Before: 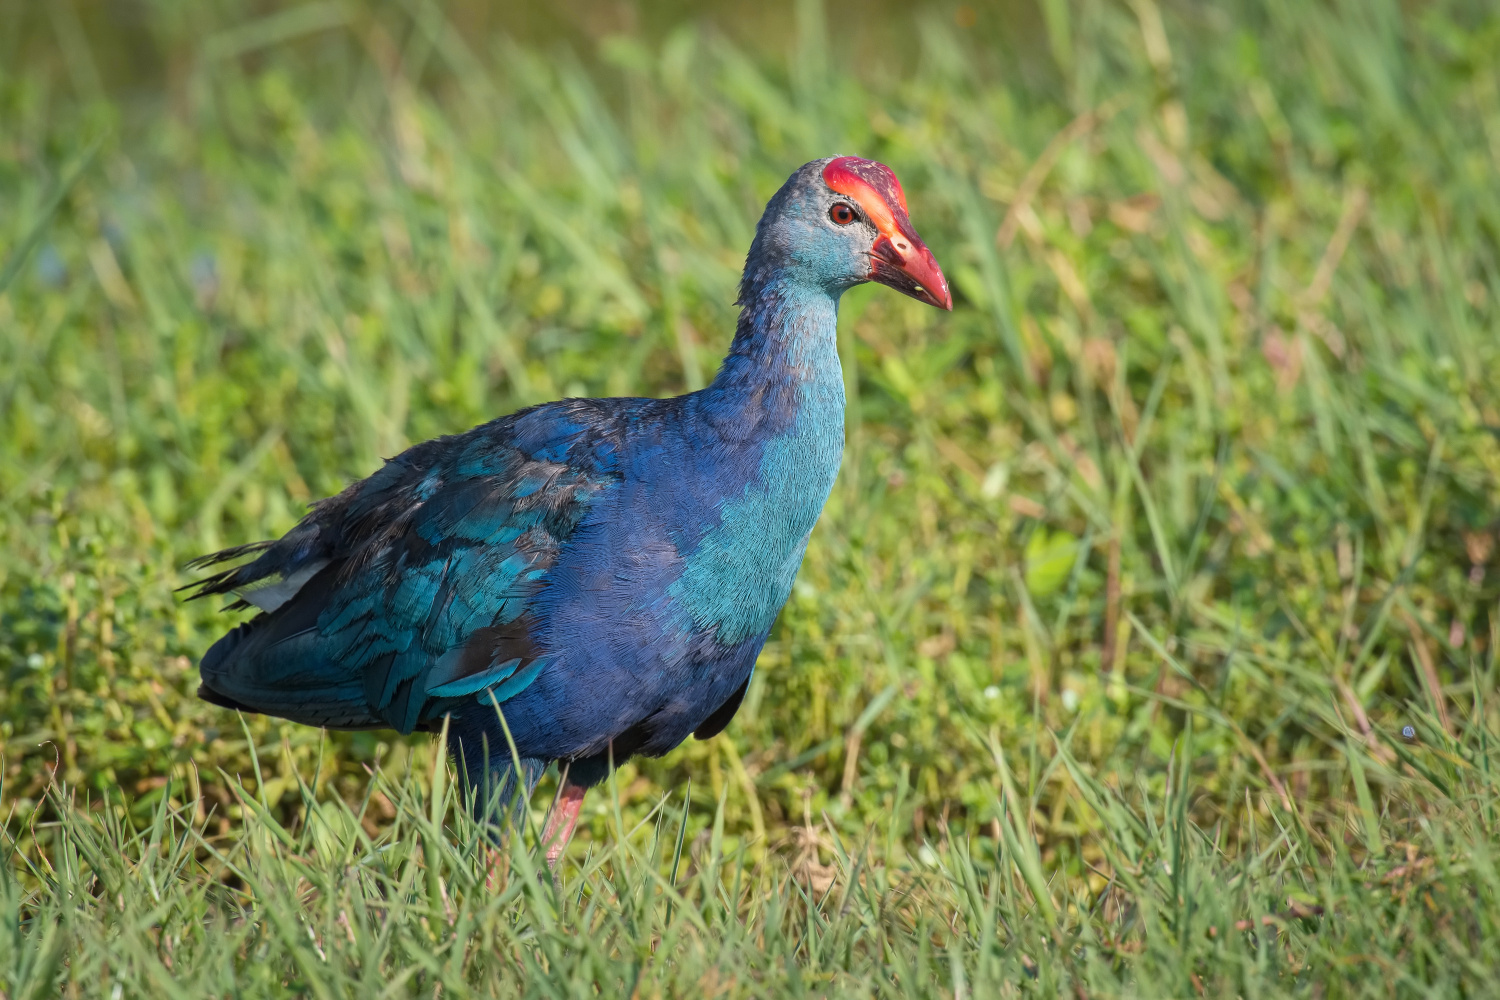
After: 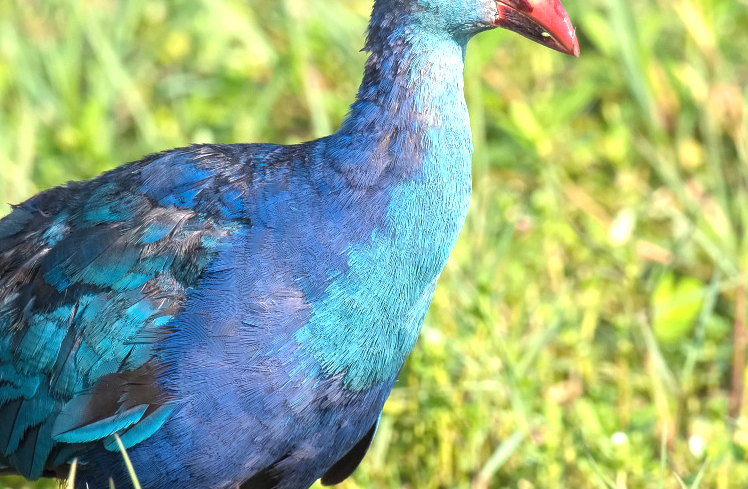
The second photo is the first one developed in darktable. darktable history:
crop: left 24.917%, top 25.497%, right 25.169%, bottom 25.549%
tone equalizer: edges refinement/feathering 500, mask exposure compensation -1.57 EV, preserve details no
exposure: exposure 1 EV, compensate highlight preservation false
